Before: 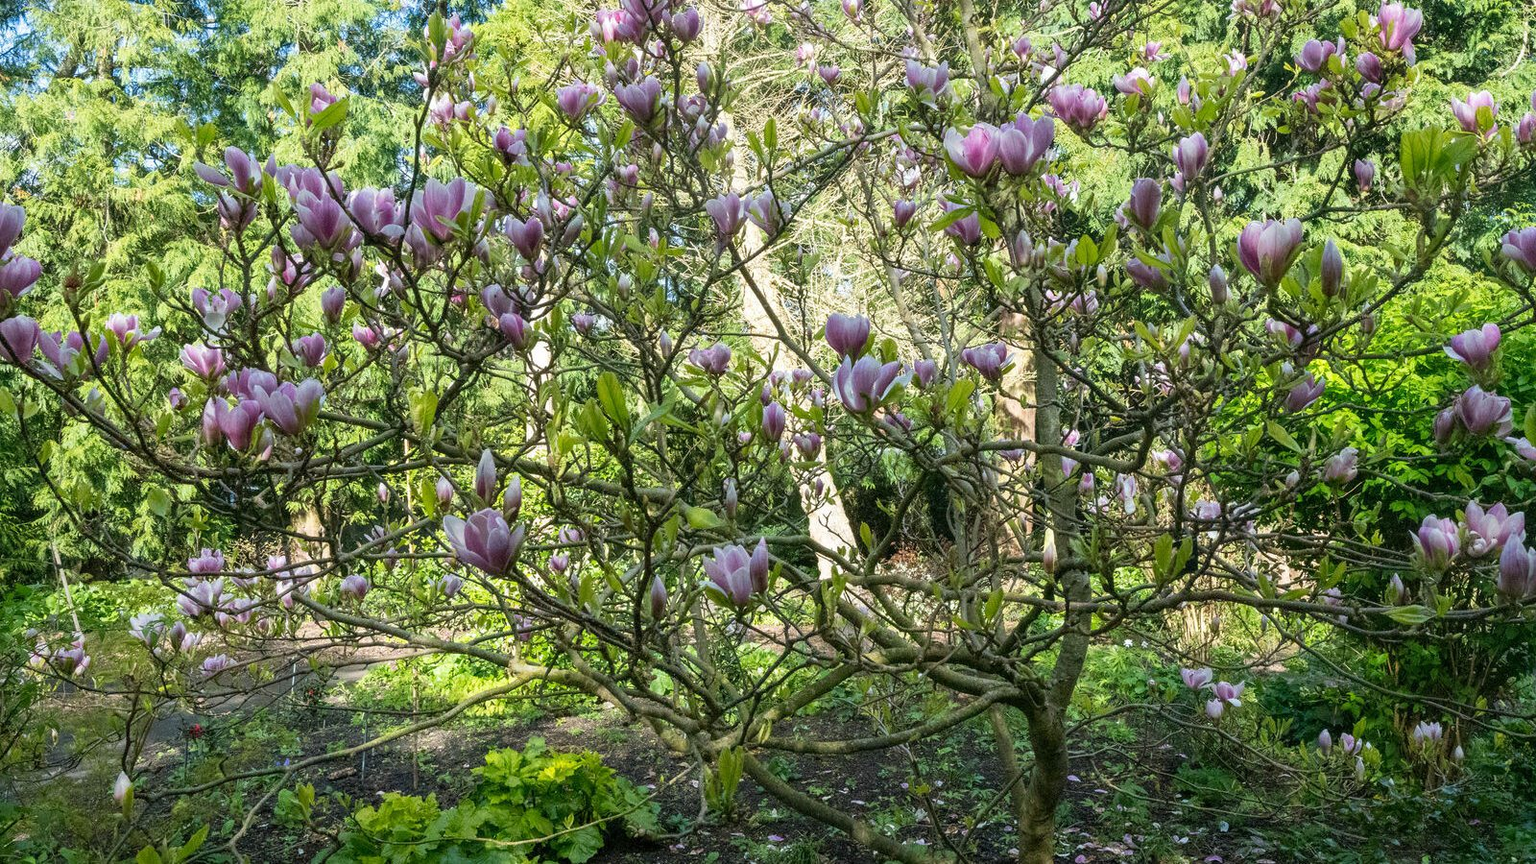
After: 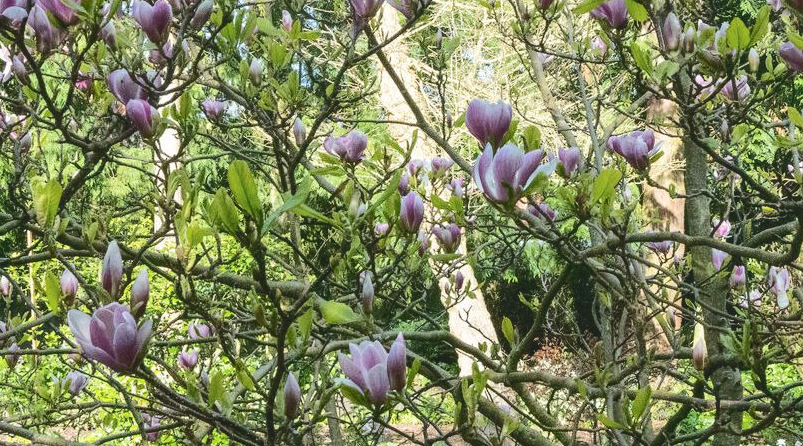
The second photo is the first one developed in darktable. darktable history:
crop: left 24.673%, top 25.254%, right 25.125%, bottom 25.081%
tone curve: curves: ch0 [(0, 0) (0.003, 0.1) (0.011, 0.101) (0.025, 0.11) (0.044, 0.126) (0.069, 0.14) (0.1, 0.158) (0.136, 0.18) (0.177, 0.206) (0.224, 0.243) (0.277, 0.293) (0.335, 0.36) (0.399, 0.446) (0.468, 0.537) (0.543, 0.618) (0.623, 0.694) (0.709, 0.763) (0.801, 0.836) (0.898, 0.908) (1, 1)], color space Lab, independent channels, preserve colors none
